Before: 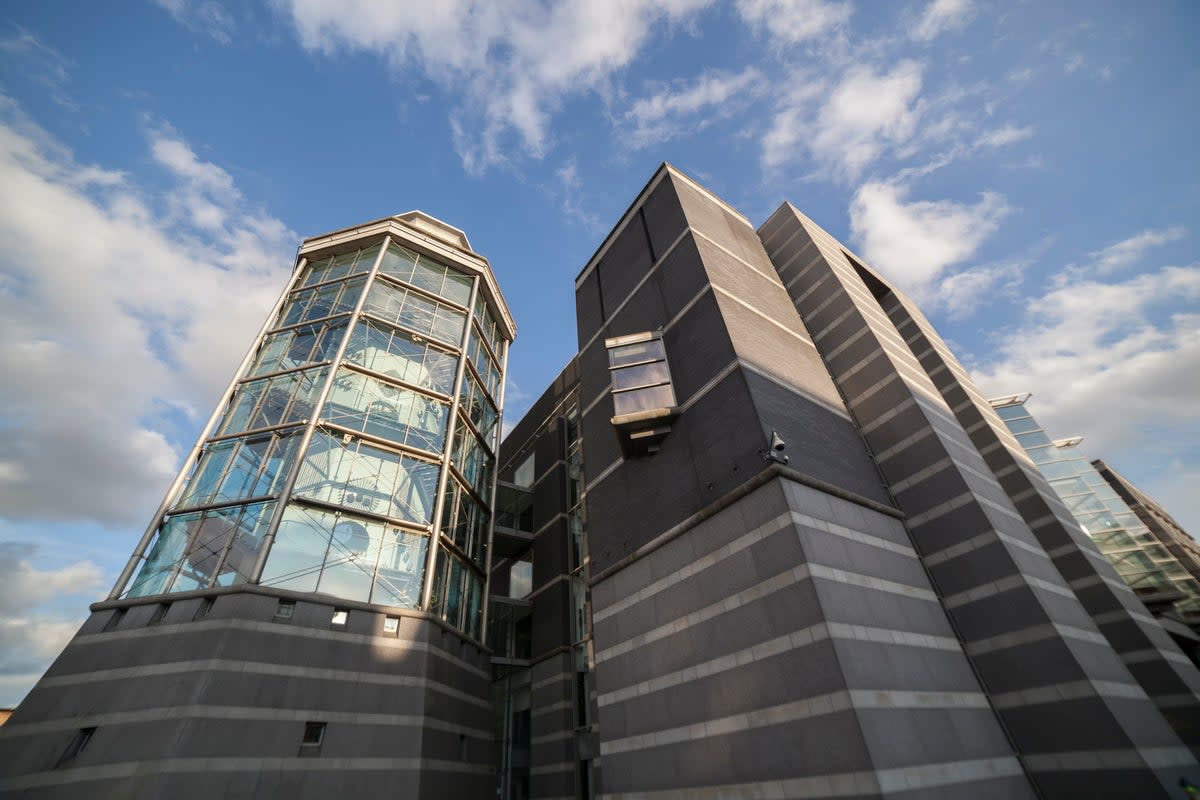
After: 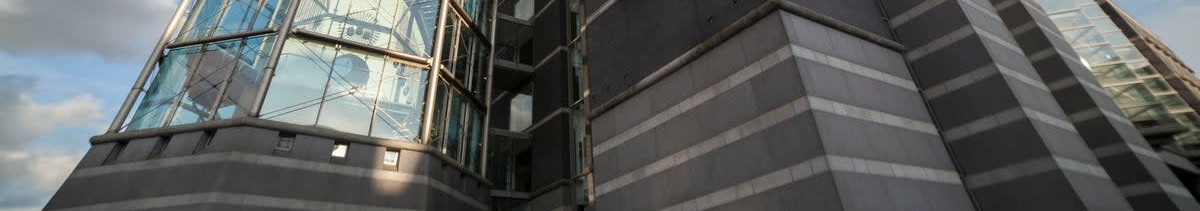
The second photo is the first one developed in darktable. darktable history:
crop and rotate: top 58.619%, bottom 14.995%
